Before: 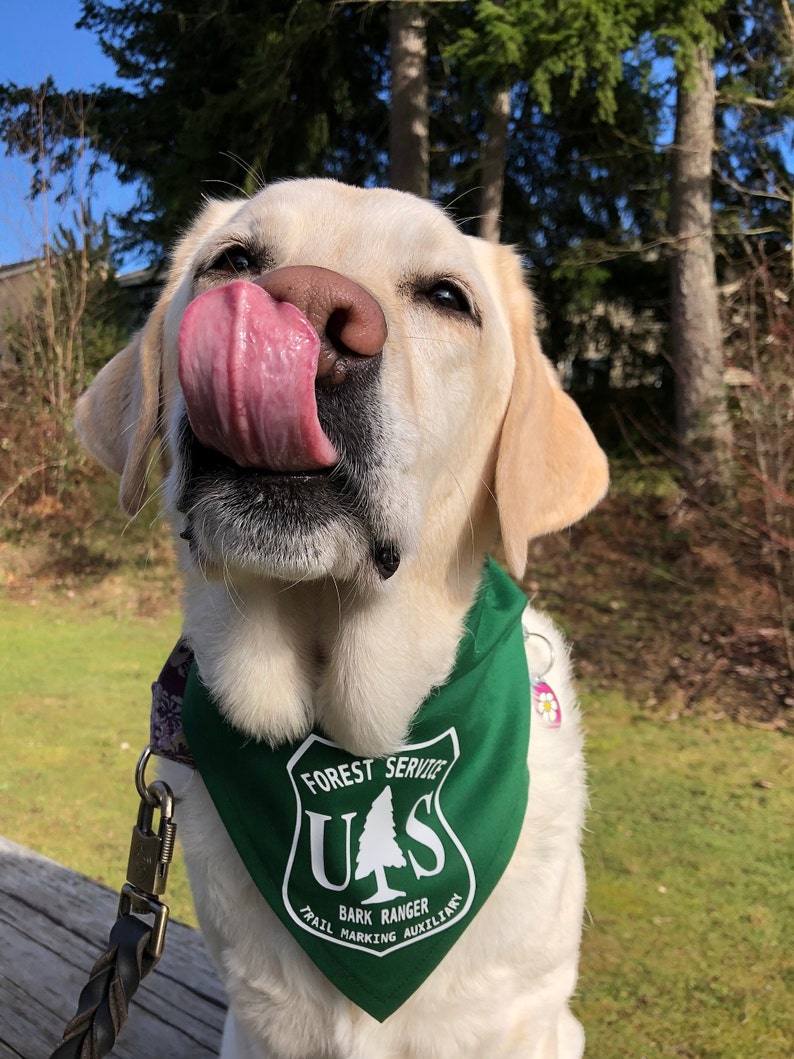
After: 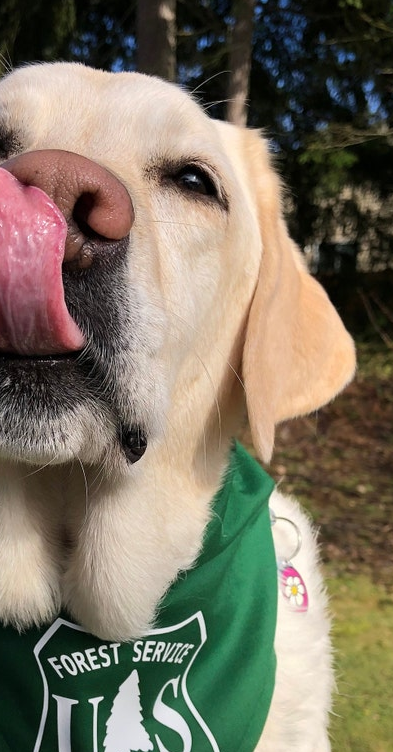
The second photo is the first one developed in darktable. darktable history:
crop: left 31.973%, top 10.969%, right 18.522%, bottom 17.468%
